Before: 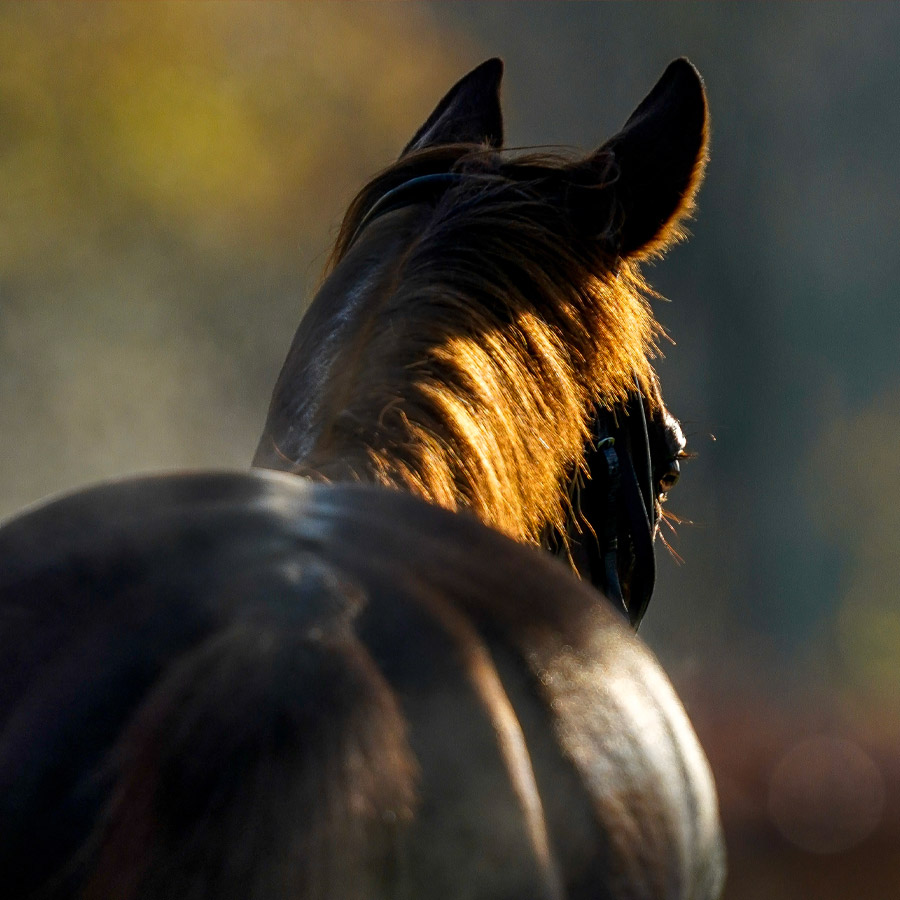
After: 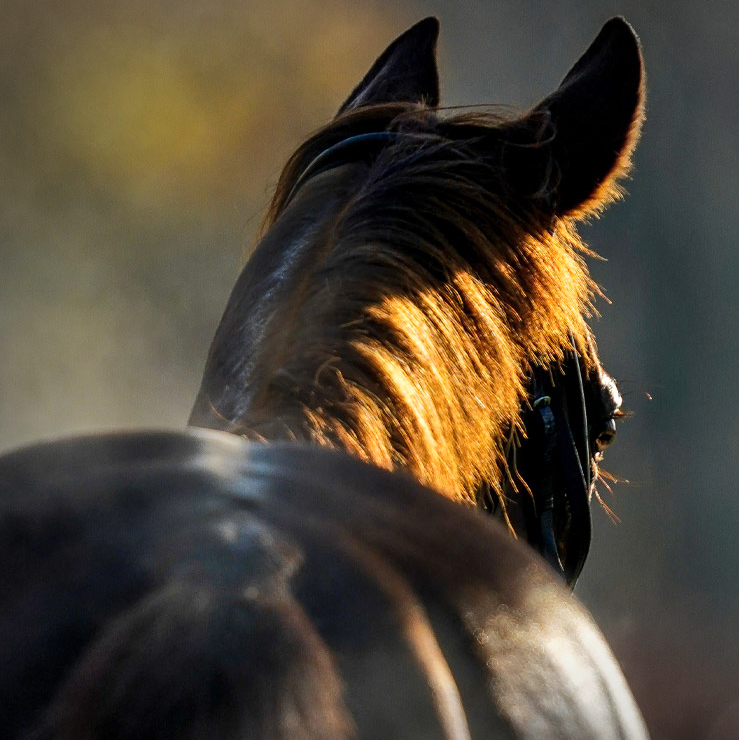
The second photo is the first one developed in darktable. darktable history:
shadows and highlights: soften with gaussian
vignetting: fall-off radius 45%, brightness -0.33
crop and rotate: left 7.196%, top 4.574%, right 10.605%, bottom 13.178%
